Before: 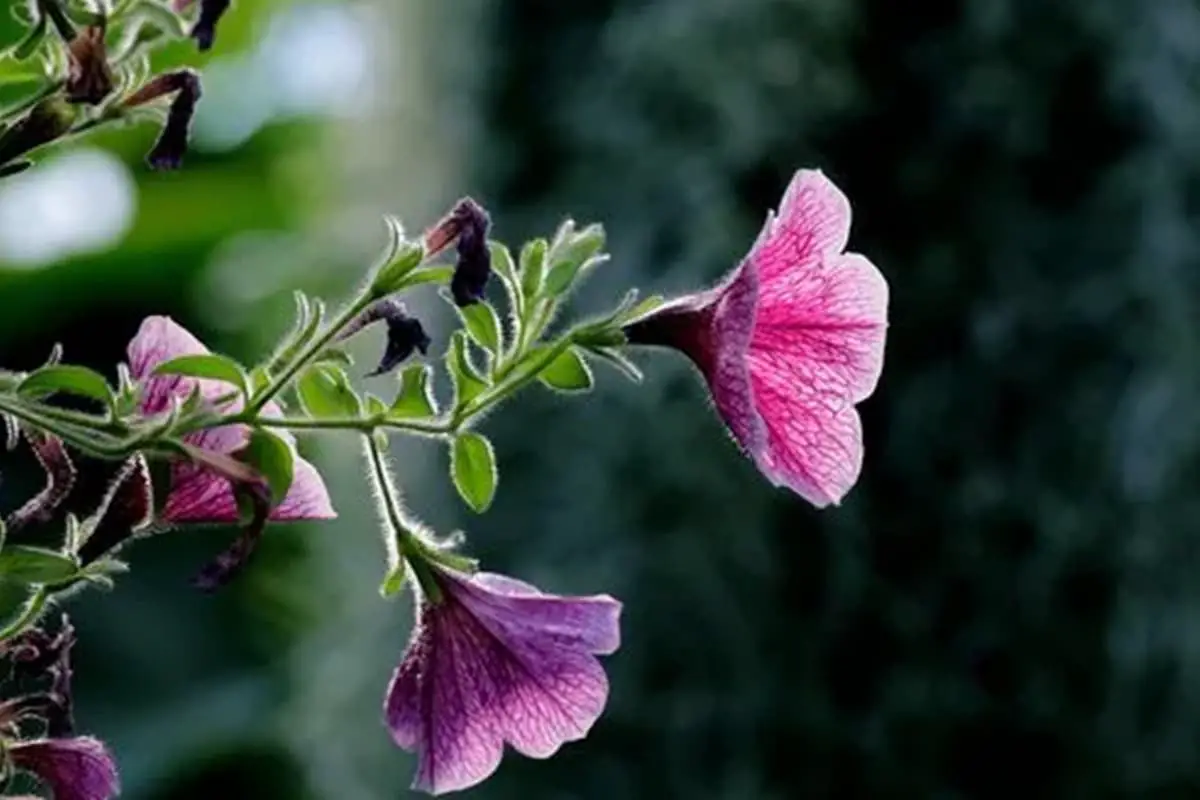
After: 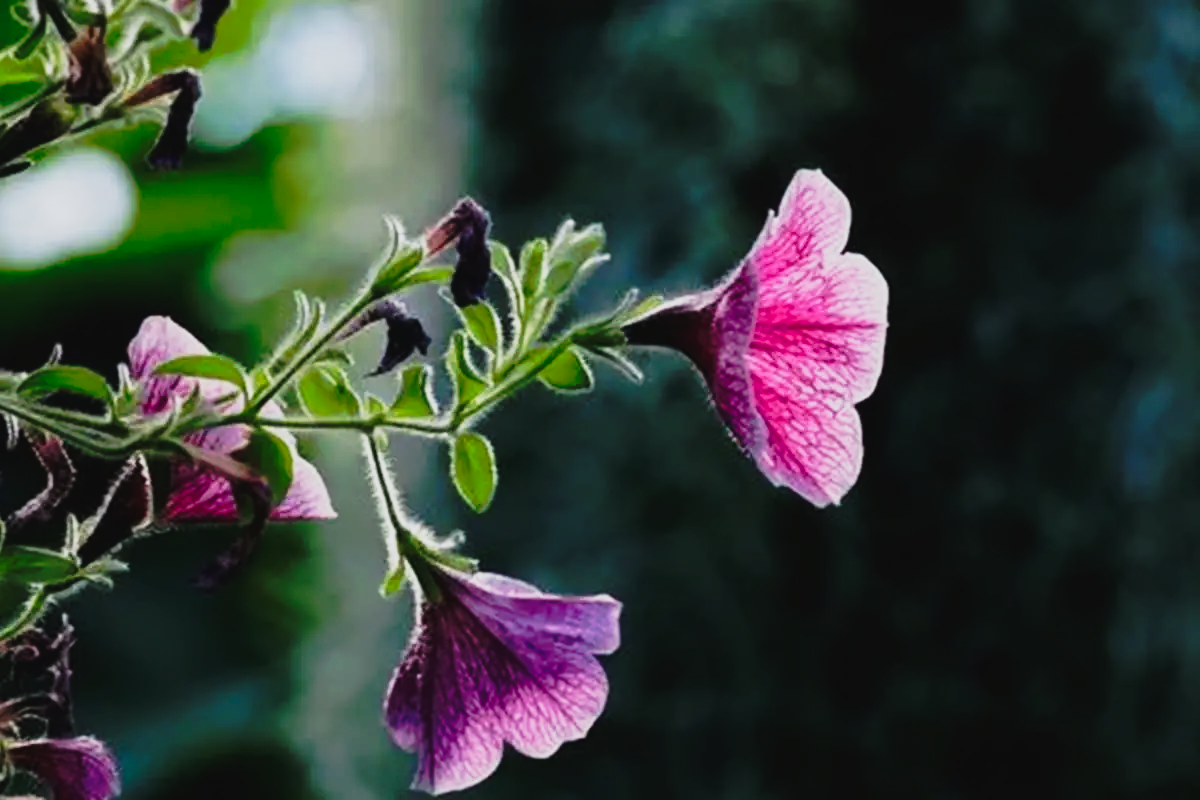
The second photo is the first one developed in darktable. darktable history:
tone curve: curves: ch0 [(0, 0.032) (0.094, 0.08) (0.265, 0.208) (0.41, 0.417) (0.498, 0.496) (0.638, 0.673) (0.819, 0.841) (0.96, 0.899)]; ch1 [(0, 0) (0.161, 0.092) (0.37, 0.302) (0.417, 0.434) (0.495, 0.498) (0.576, 0.589) (0.725, 0.765) (1, 1)]; ch2 [(0, 0) (0.352, 0.403) (0.45, 0.469) (0.521, 0.515) (0.59, 0.579) (1, 1)], preserve colors none
